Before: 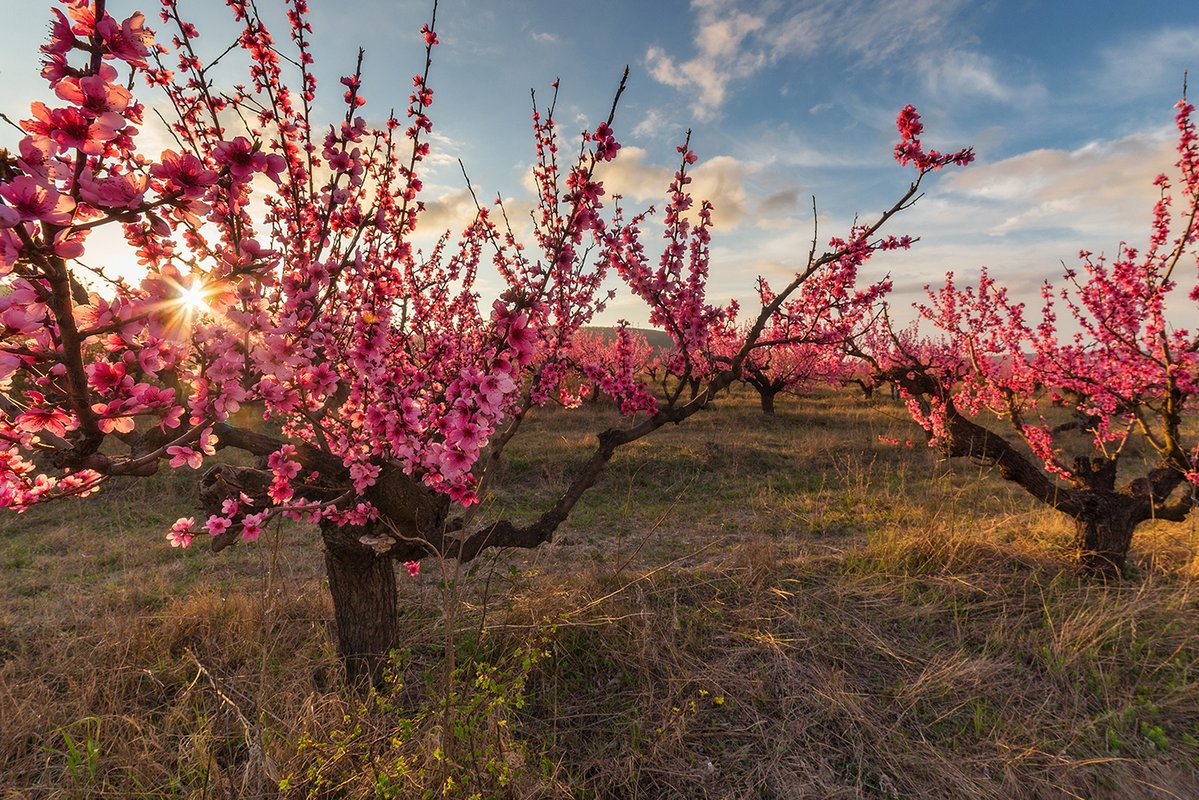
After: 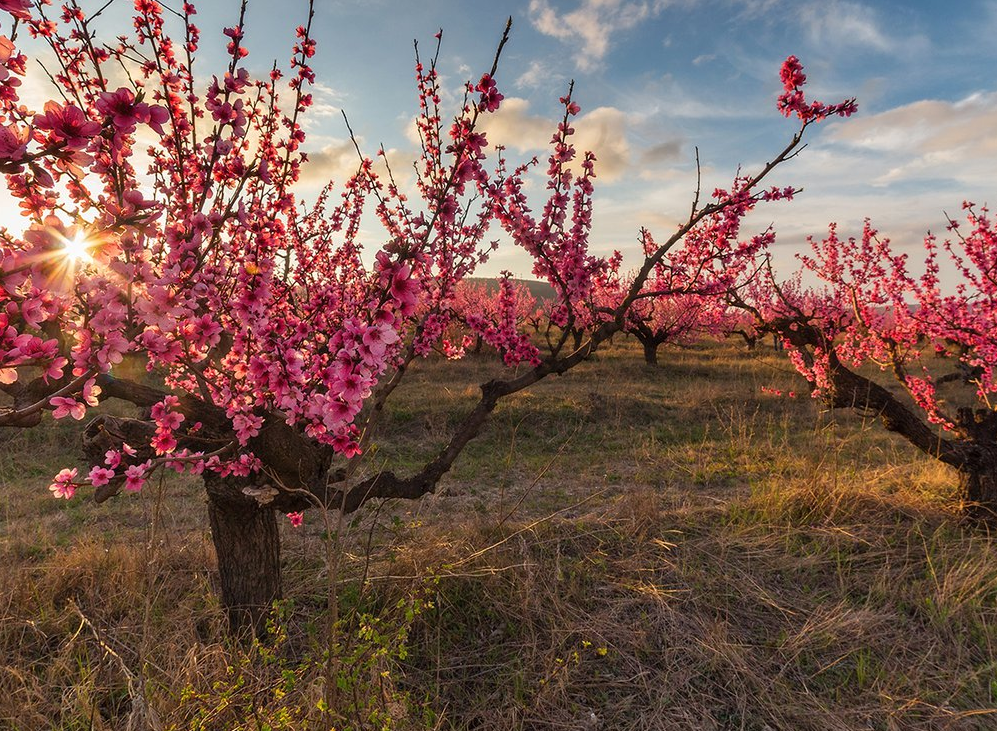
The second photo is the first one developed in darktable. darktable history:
crop: left 9.774%, top 6.212%, right 7.048%, bottom 2.403%
